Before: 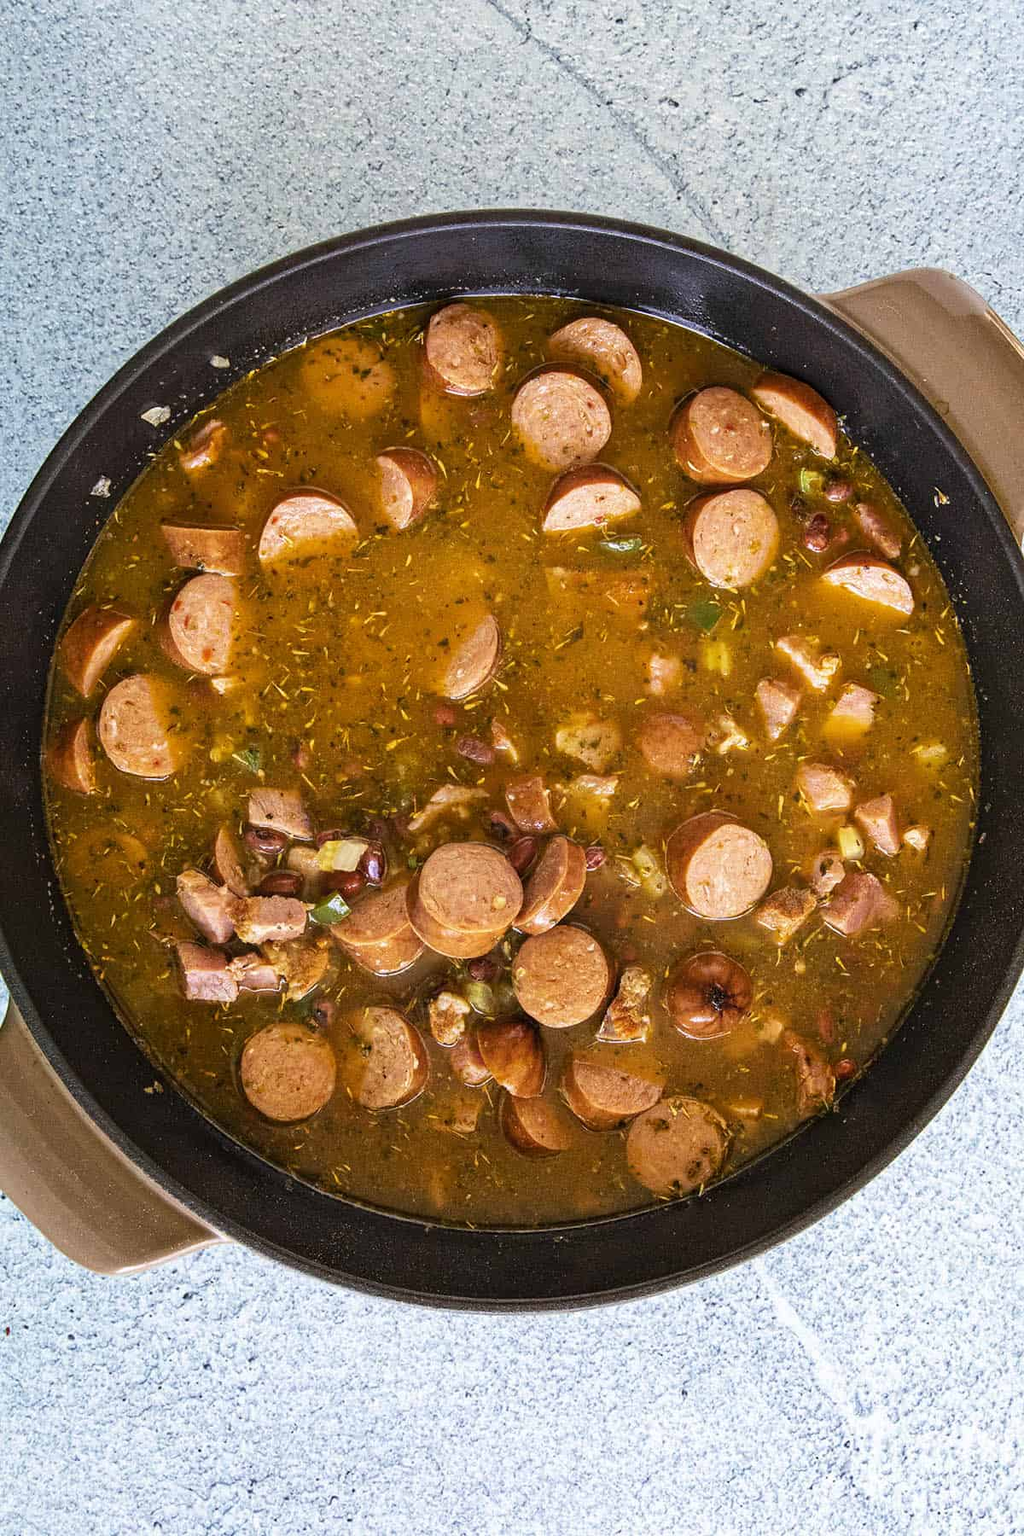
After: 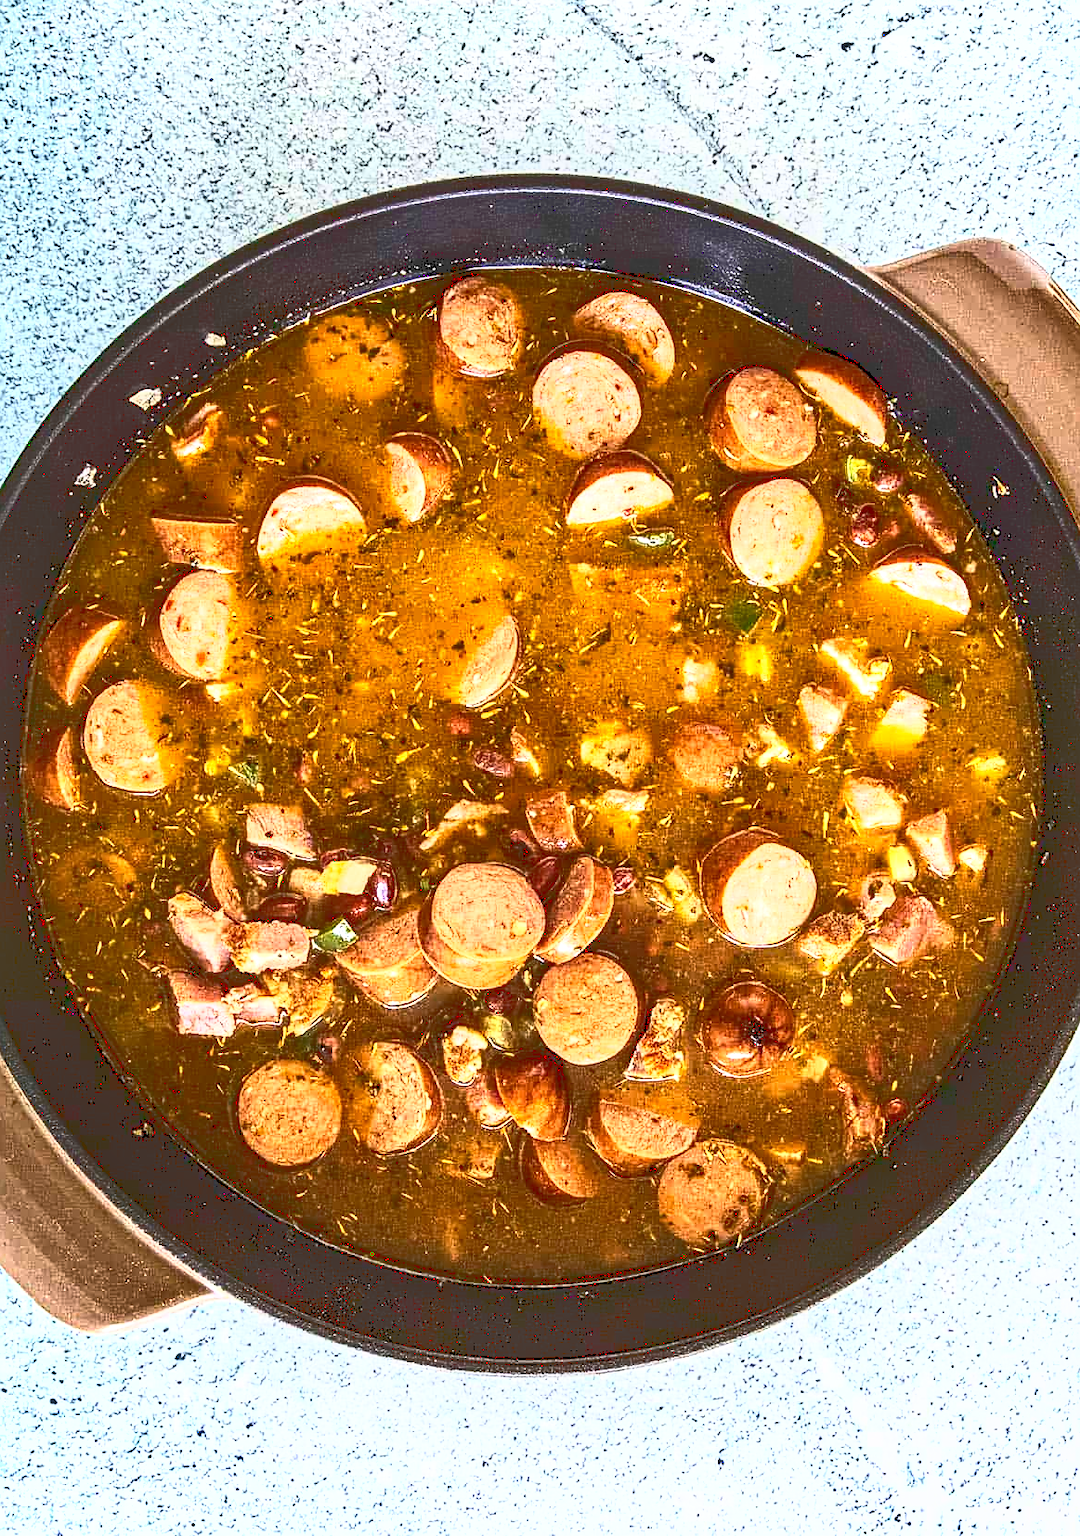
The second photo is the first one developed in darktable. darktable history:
sharpen: on, module defaults
tone equalizer: -8 EV -0.402 EV, -7 EV -0.363 EV, -6 EV -0.358 EV, -5 EV -0.197 EV, -3 EV 0.248 EV, -2 EV 0.32 EV, -1 EV 0.394 EV, +0 EV 0.433 EV, edges refinement/feathering 500, mask exposure compensation -1.57 EV, preserve details guided filter
crop: left 2.205%, top 3.258%, right 0.739%, bottom 4.845%
shadows and highlights: white point adjustment 0.948, soften with gaussian
base curve: curves: ch0 [(0, 0.036) (0.007, 0.037) (0.604, 0.887) (1, 1)]
contrast brightness saturation: contrast 0.095, brightness 0.01, saturation 0.025
local contrast: detail 130%
